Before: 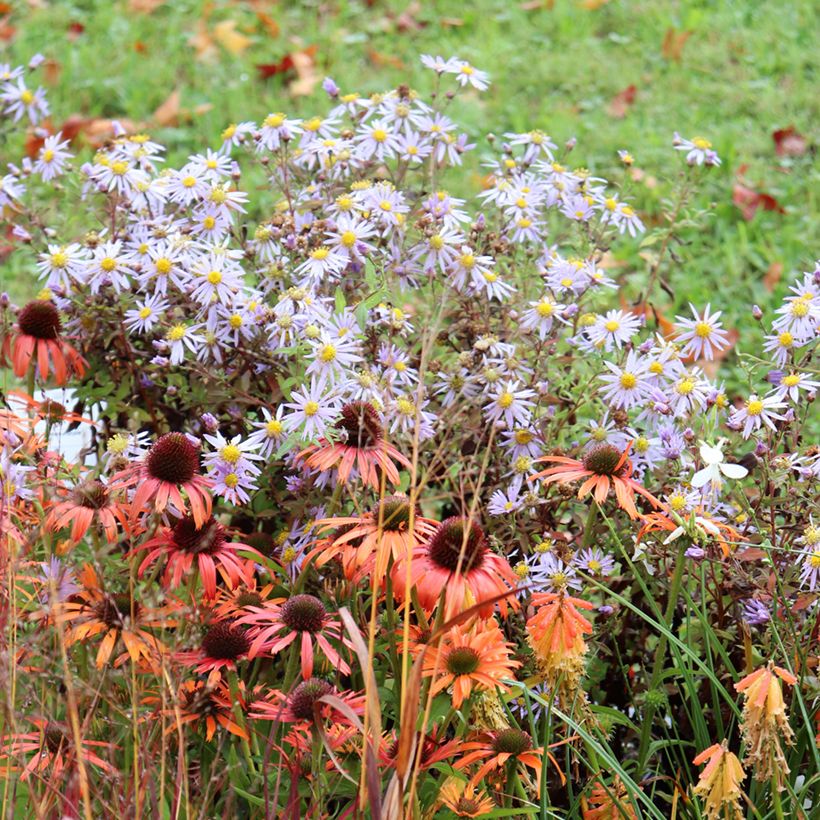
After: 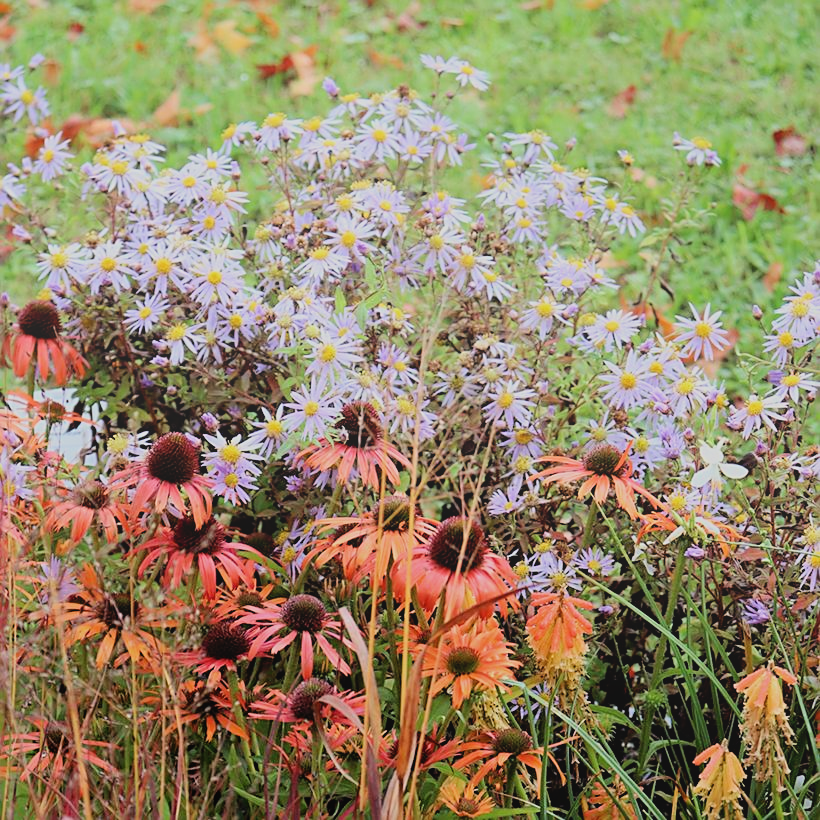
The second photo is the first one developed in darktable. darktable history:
filmic rgb: black relative exposure -7.15 EV, white relative exposure 5.36 EV, hardness 3.02, color science v6 (2022)
sharpen: on, module defaults
bloom: size 40%
